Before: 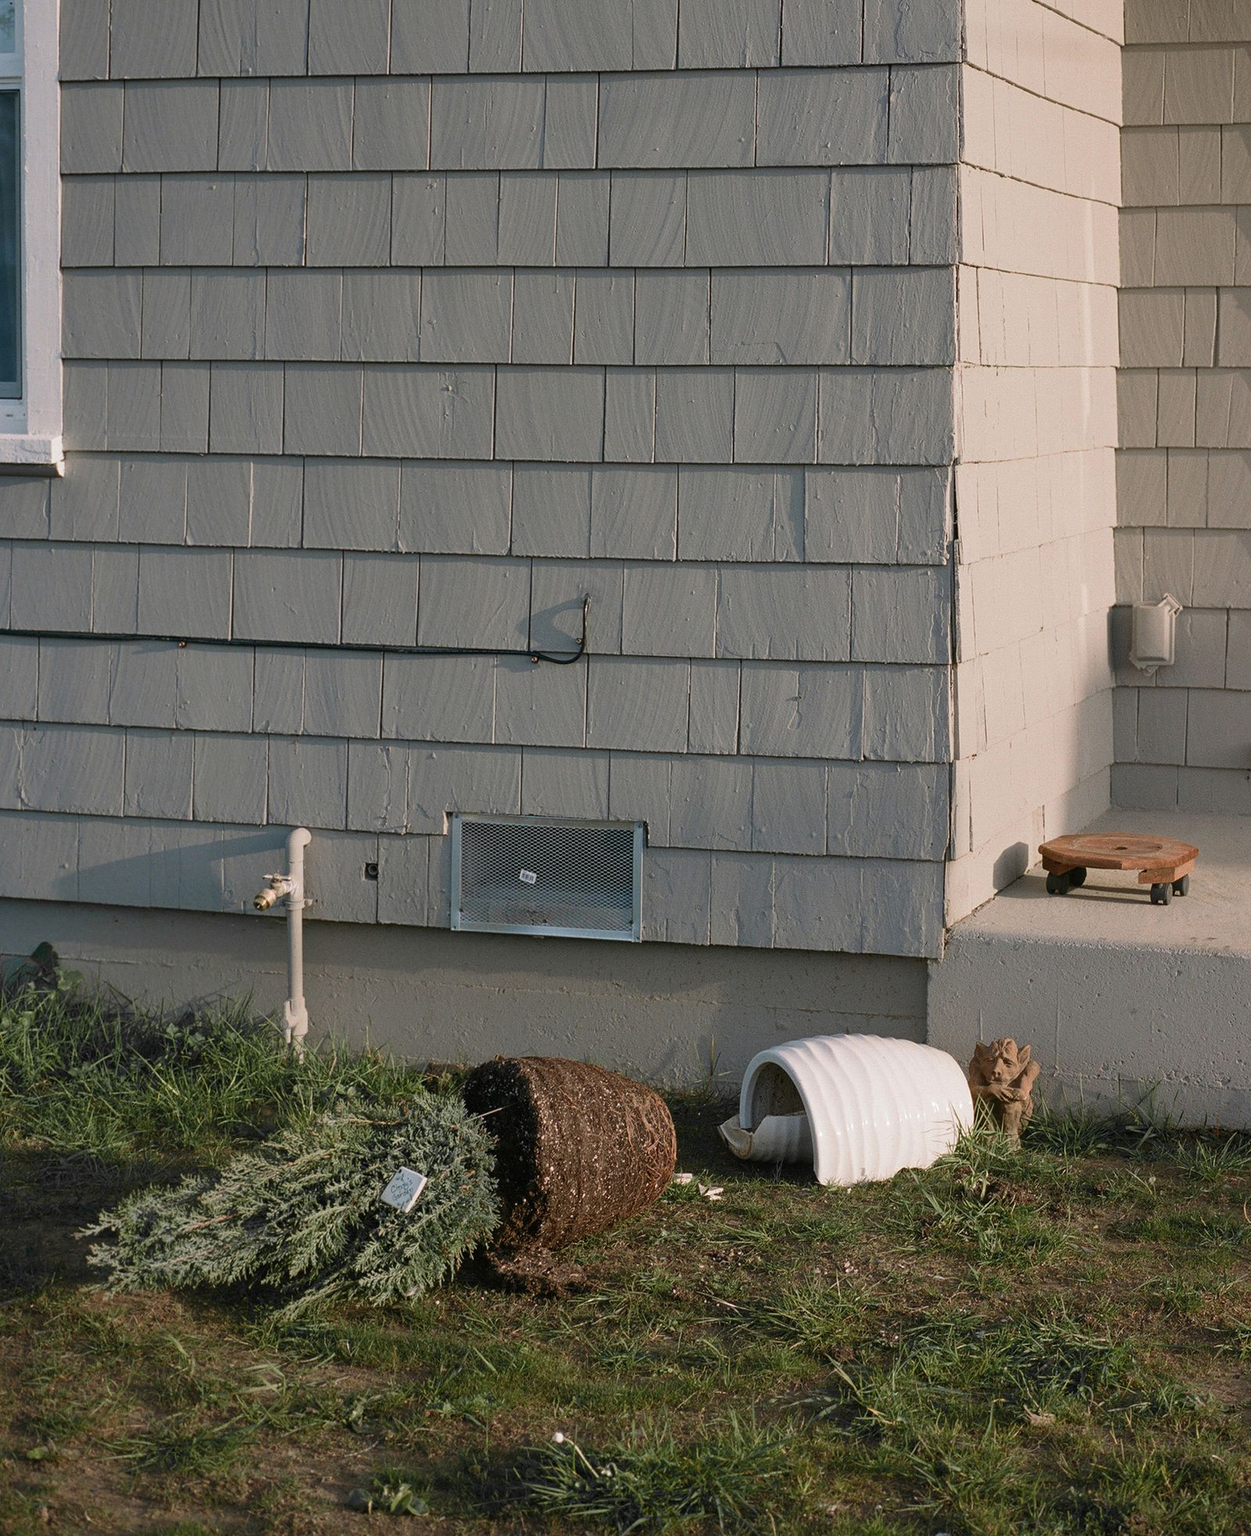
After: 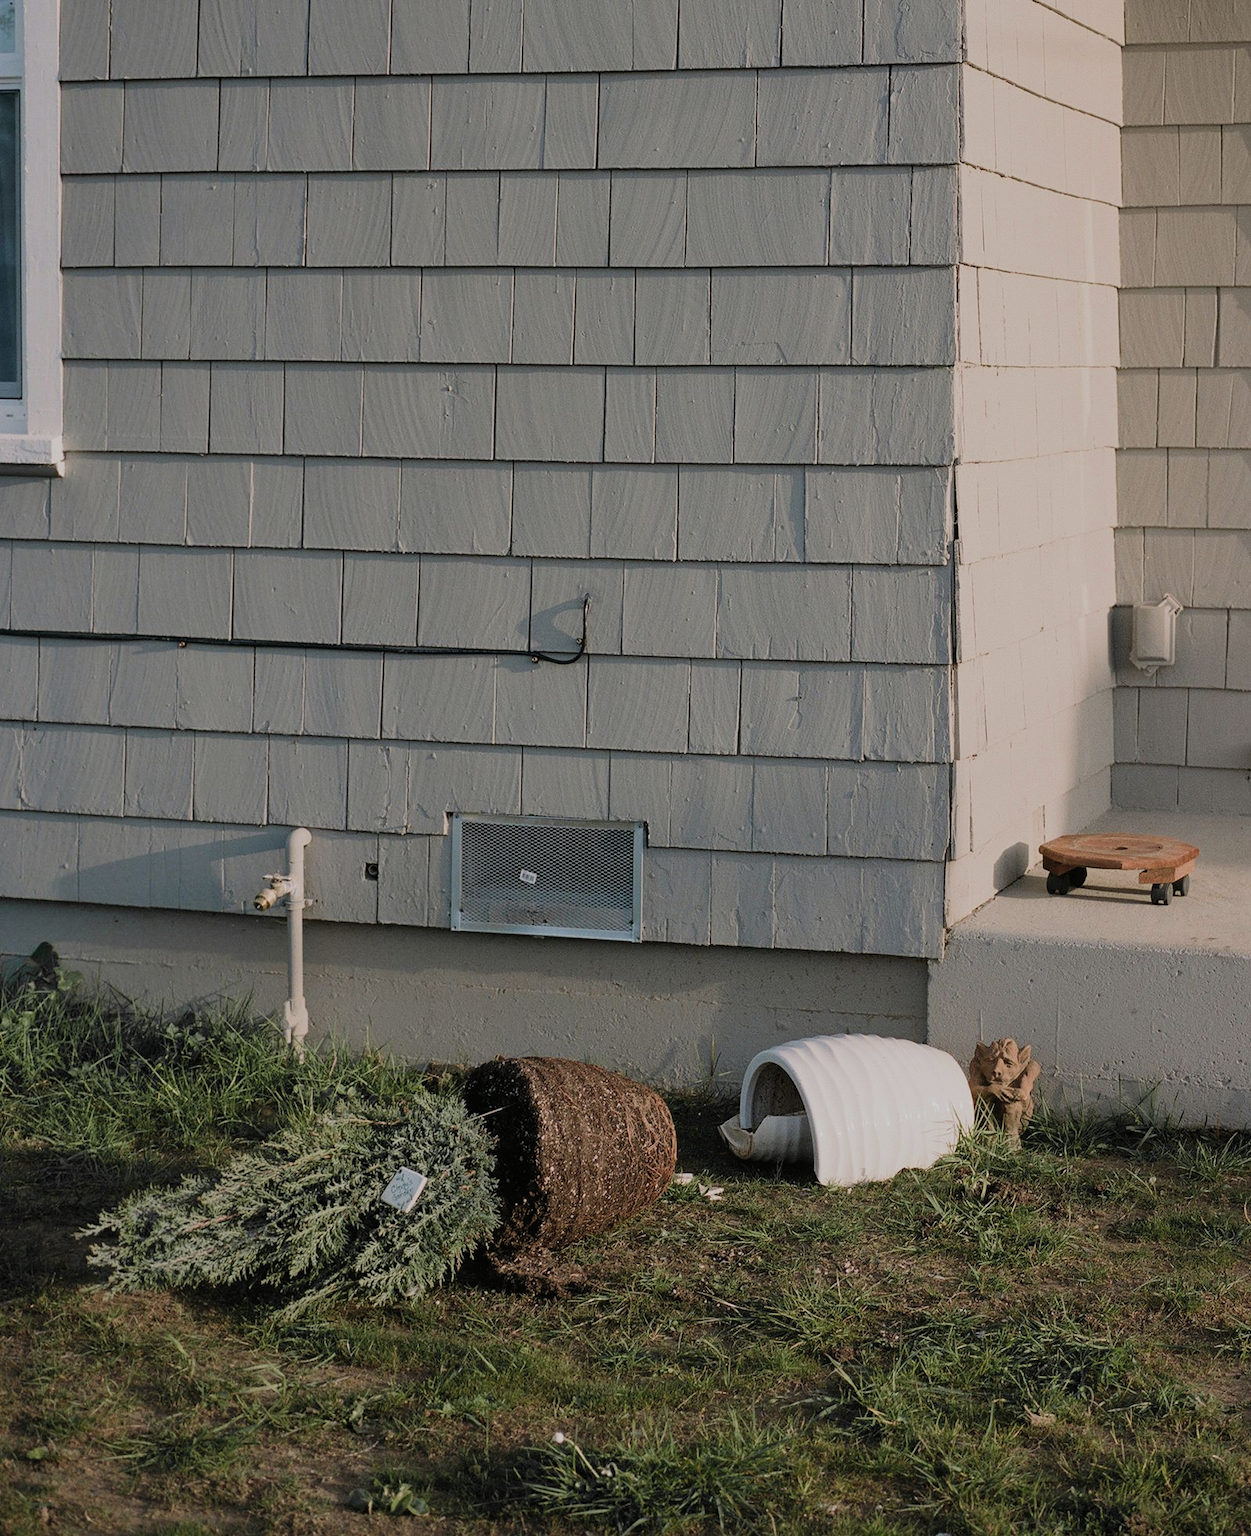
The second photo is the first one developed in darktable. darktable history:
exposure: black level correction -0.005, exposure 0.054 EV, compensate highlight preservation false
filmic rgb: black relative exposure -7.15 EV, white relative exposure 5.36 EV, hardness 3.02
